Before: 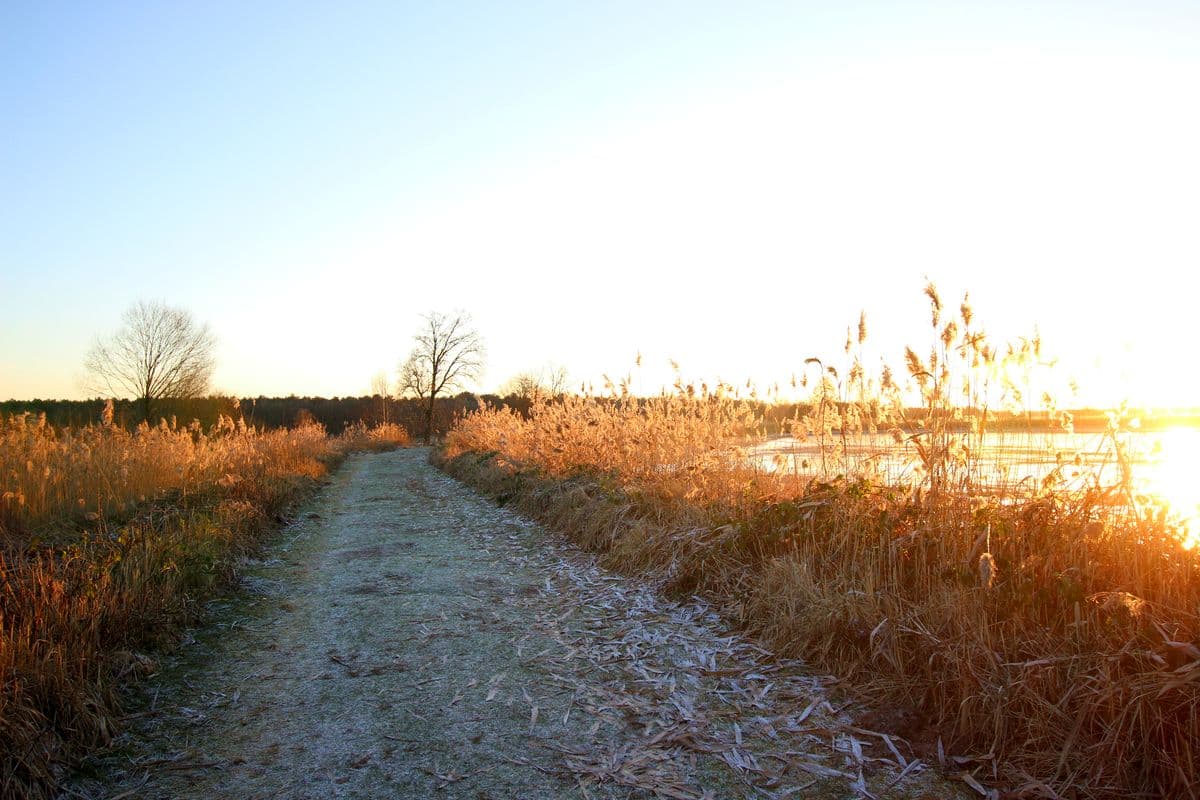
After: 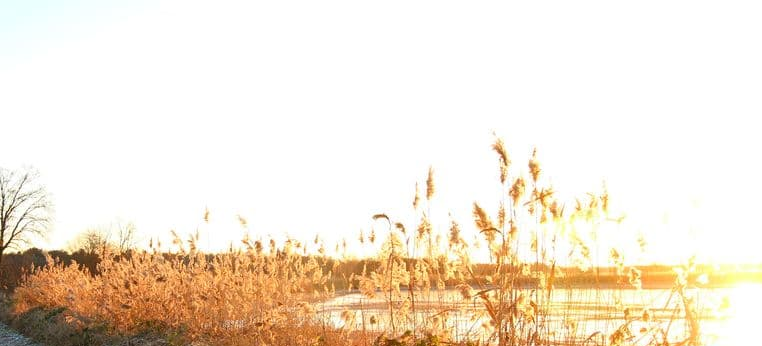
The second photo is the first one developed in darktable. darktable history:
crop: left 36.008%, top 18.072%, right 0.413%, bottom 38.657%
